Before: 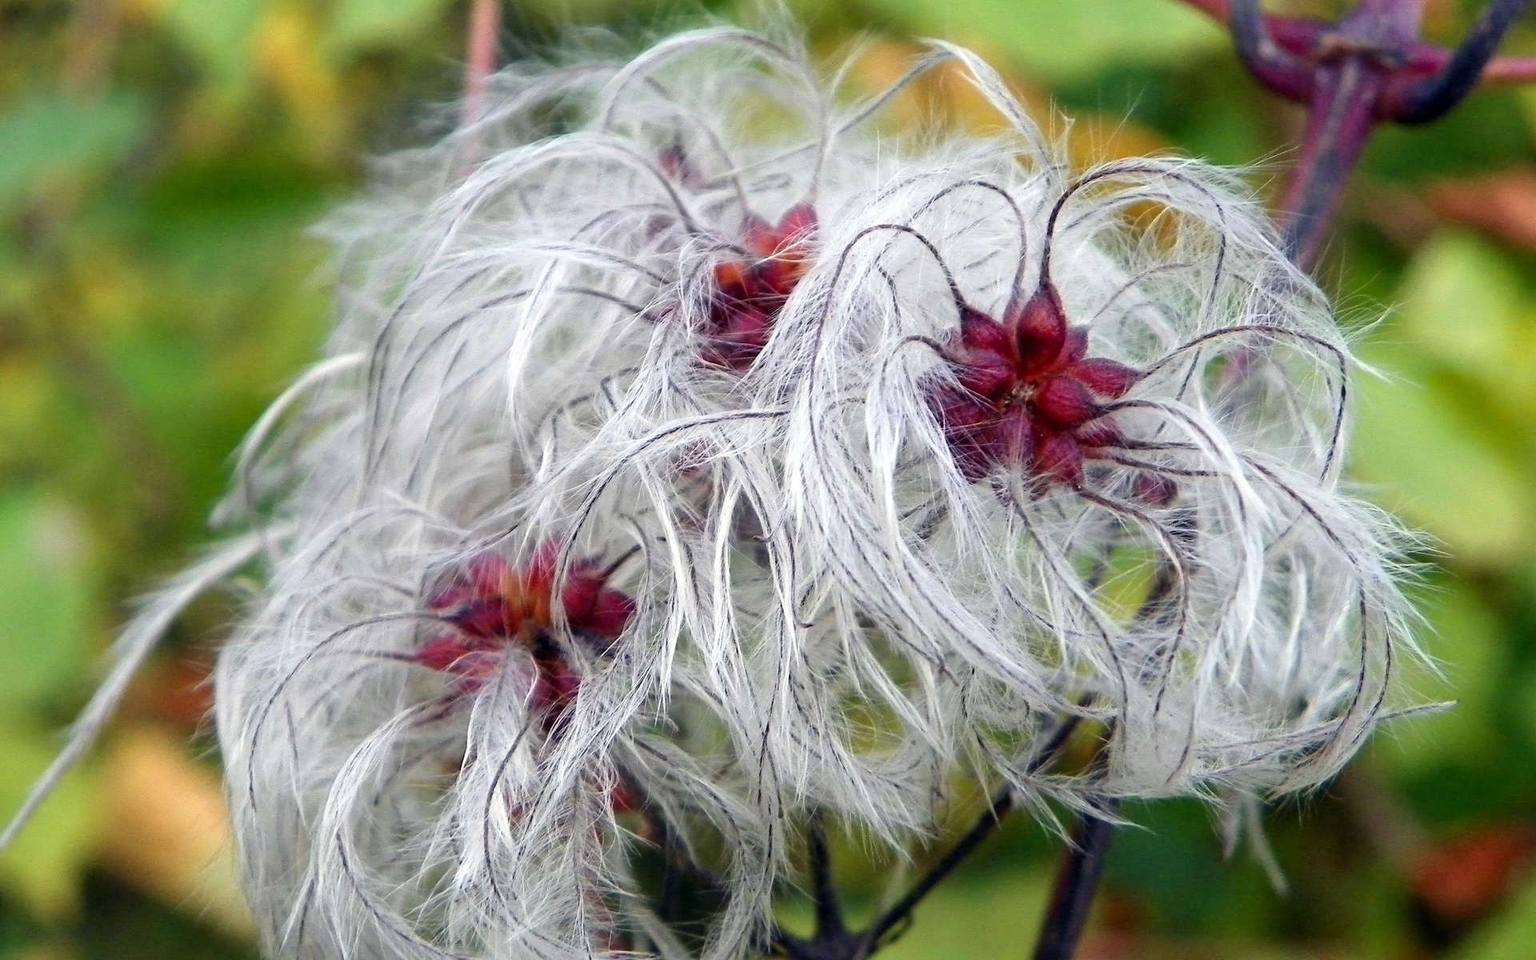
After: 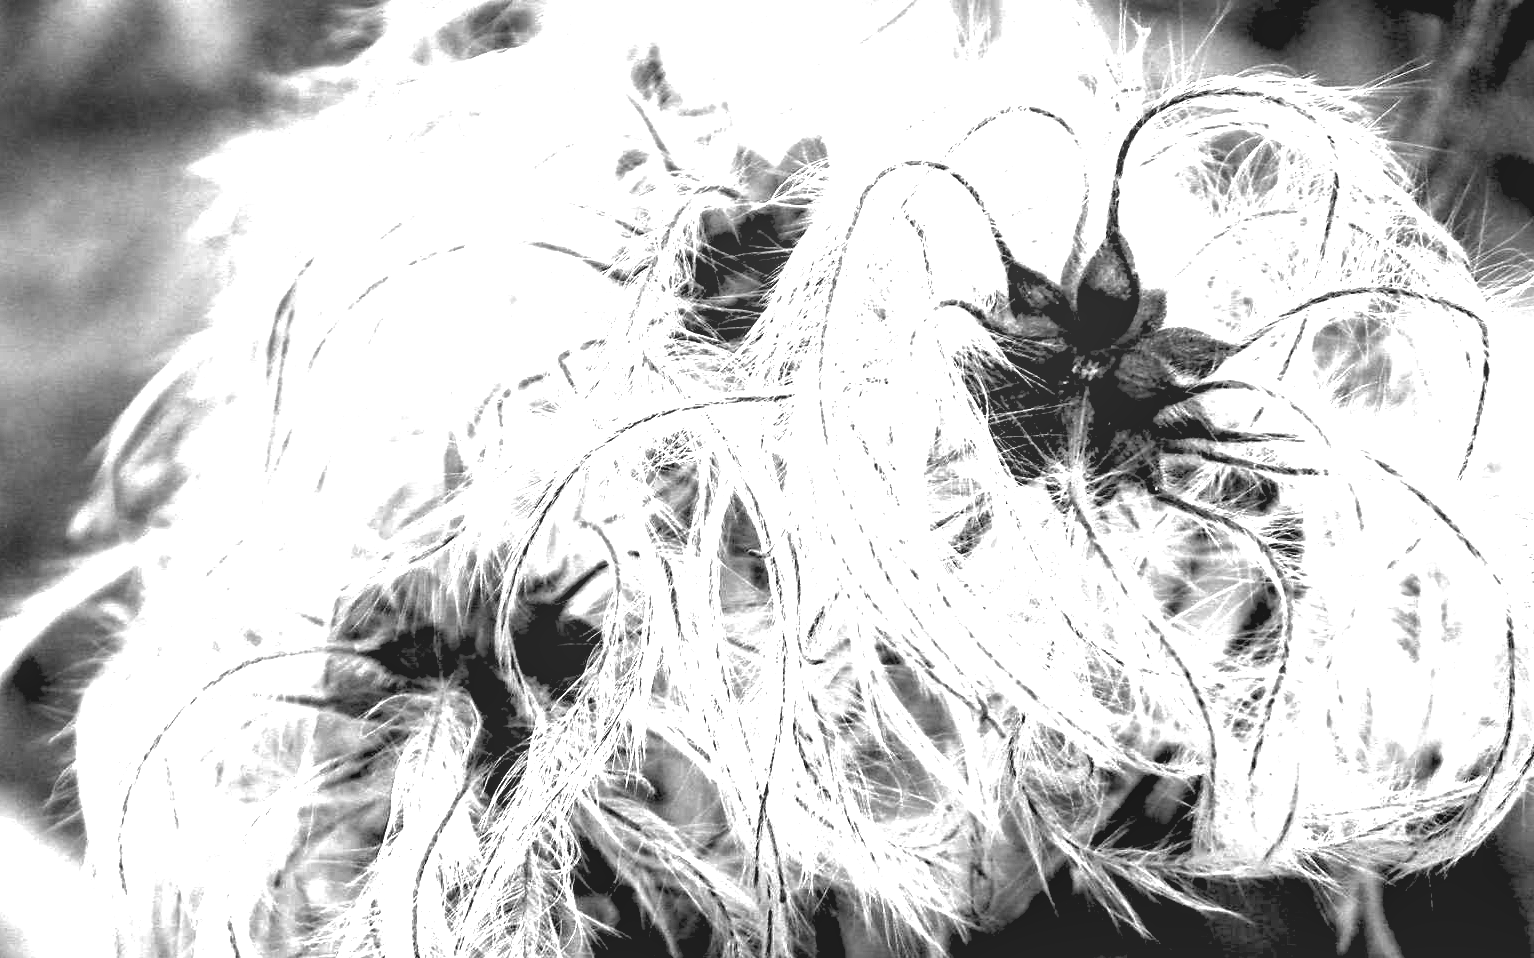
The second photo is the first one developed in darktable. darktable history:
contrast brightness saturation: contrast 0.02, brightness -1, saturation -1
levels: levels [0.072, 0.414, 0.976]
shadows and highlights: shadows 25, highlights -25
exposure: black level correction 0, exposure 1.5 EV, compensate highlight preservation false
crop and rotate: left 10.071%, top 10.071%, right 10.02%, bottom 10.02%
local contrast: detail 110%
color zones: curves: ch0 [(0.018, 0.548) (0.224, 0.64) (0.425, 0.447) (0.675, 0.575) (0.732, 0.579)]; ch1 [(0.066, 0.487) (0.25, 0.5) (0.404, 0.43) (0.75, 0.421) (0.956, 0.421)]; ch2 [(0.044, 0.561) (0.215, 0.465) (0.399, 0.544) (0.465, 0.548) (0.614, 0.447) (0.724, 0.43) (0.882, 0.623) (0.956, 0.632)]
